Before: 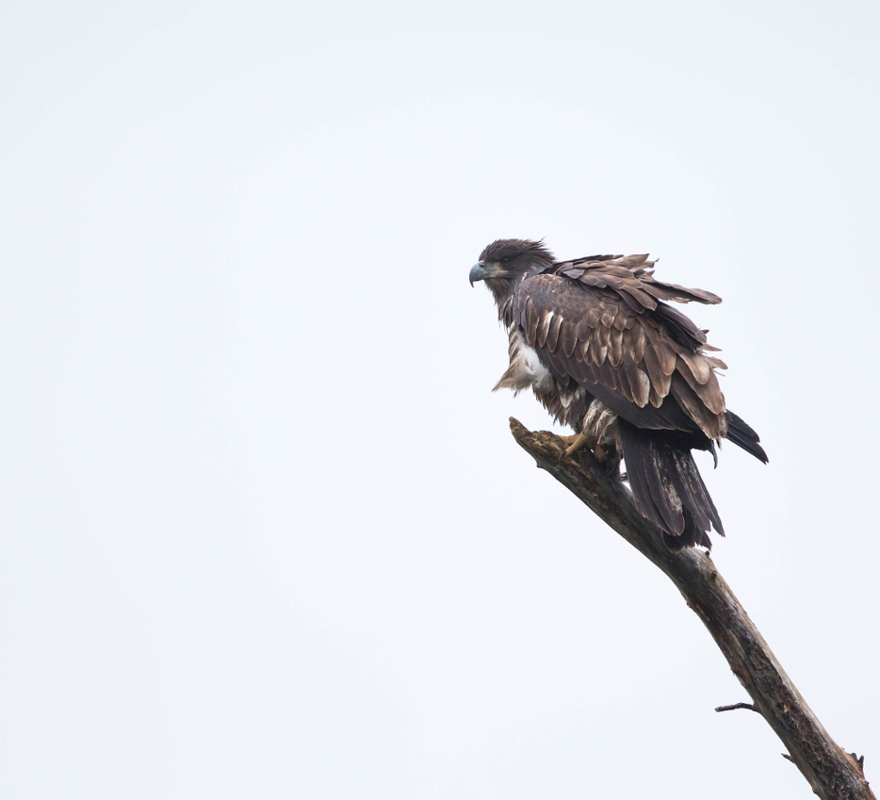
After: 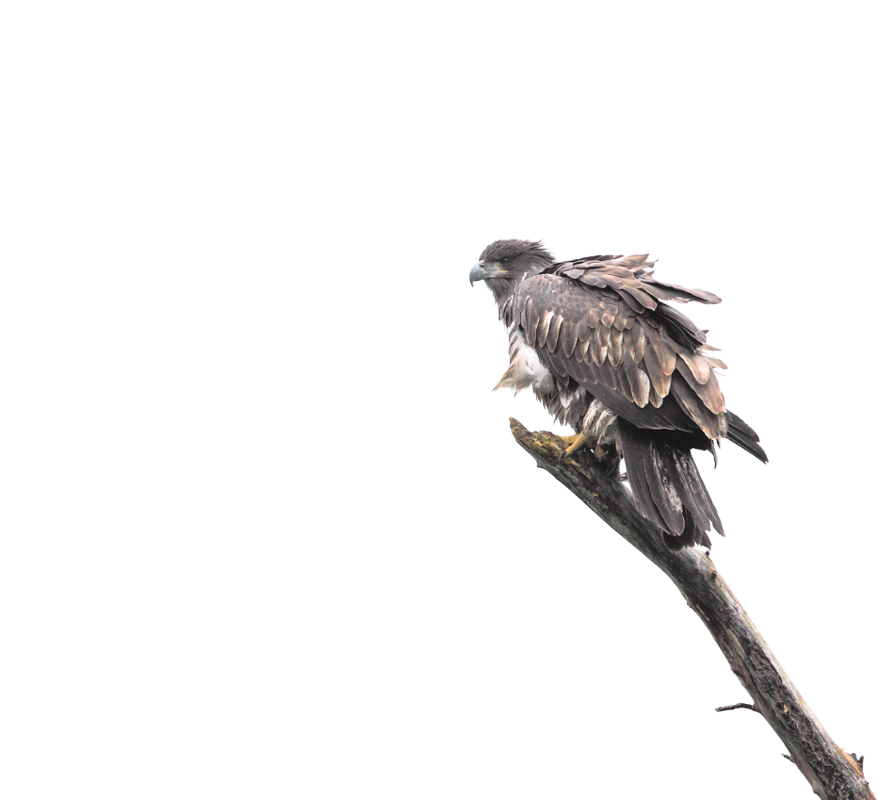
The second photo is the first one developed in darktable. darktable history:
exposure: black level correction 0, exposure 0.5 EV, compensate highlight preservation false
tone curve: curves: ch0 [(0, 0) (0.168, 0.142) (0.359, 0.44) (0.469, 0.544) (0.634, 0.722) (0.858, 0.903) (1, 0.968)]; ch1 [(0, 0) (0.437, 0.453) (0.472, 0.47) (0.502, 0.502) (0.54, 0.534) (0.57, 0.592) (0.618, 0.66) (0.699, 0.749) (0.859, 0.919) (1, 1)]; ch2 [(0, 0) (0.33, 0.301) (0.421, 0.443) (0.476, 0.498) (0.505, 0.503) (0.547, 0.557) (0.586, 0.634) (0.608, 0.676) (1, 1)], color space Lab, independent channels, preserve colors none
